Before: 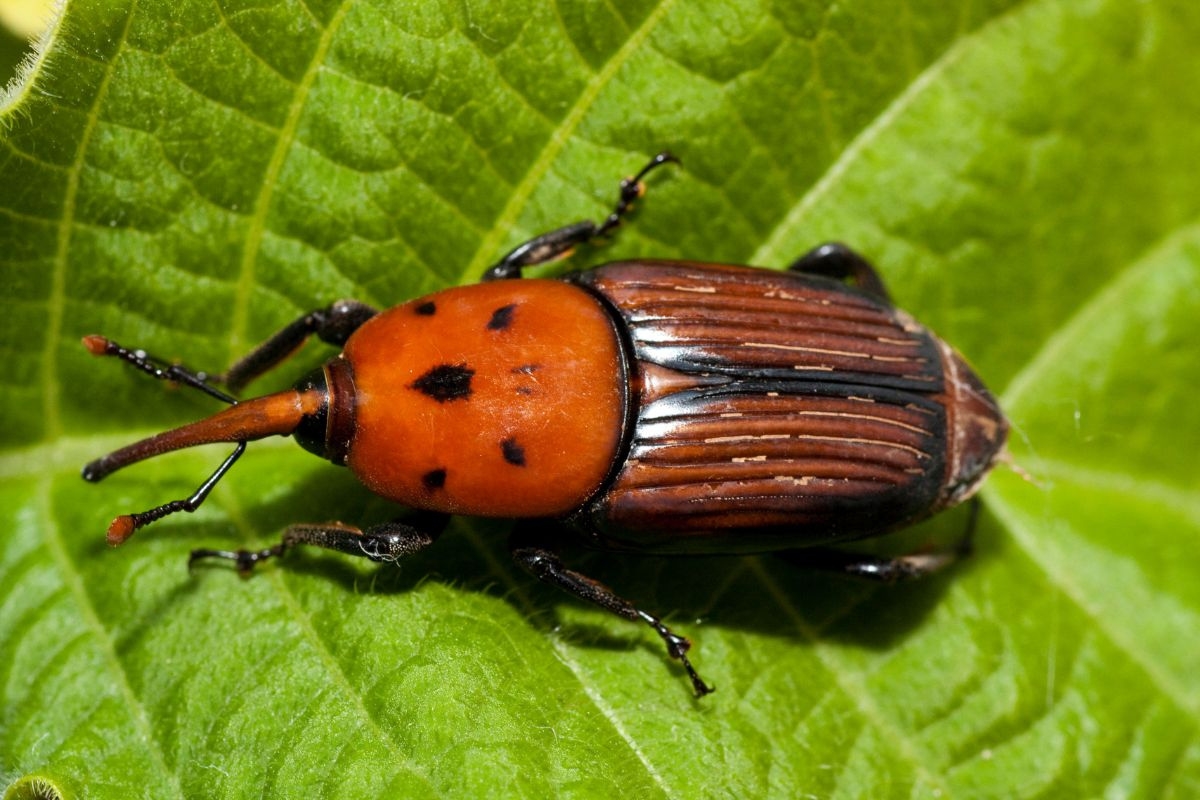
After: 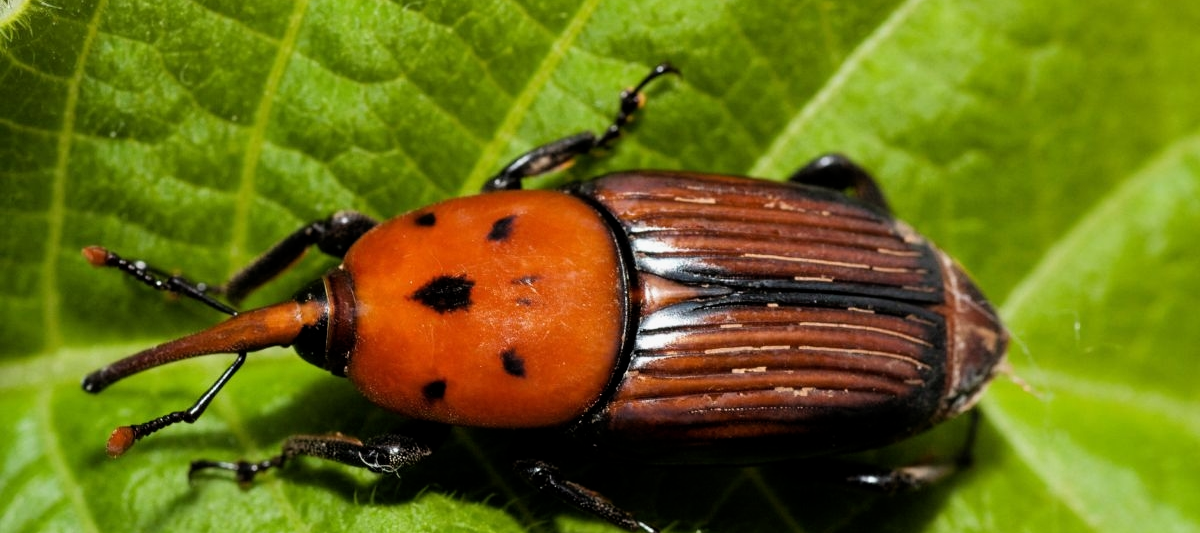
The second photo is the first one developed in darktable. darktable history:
filmic rgb: middle gray luminance 18.42%, black relative exposure -11.45 EV, white relative exposure 2.55 EV, threshold 6 EV, target black luminance 0%, hardness 8.41, latitude 99%, contrast 1.084, shadows ↔ highlights balance 0.505%, add noise in highlights 0, preserve chrominance max RGB, color science v3 (2019), use custom middle-gray values true, iterations of high-quality reconstruction 0, contrast in highlights soft, enable highlight reconstruction true
crop: top 11.166%, bottom 22.168%
